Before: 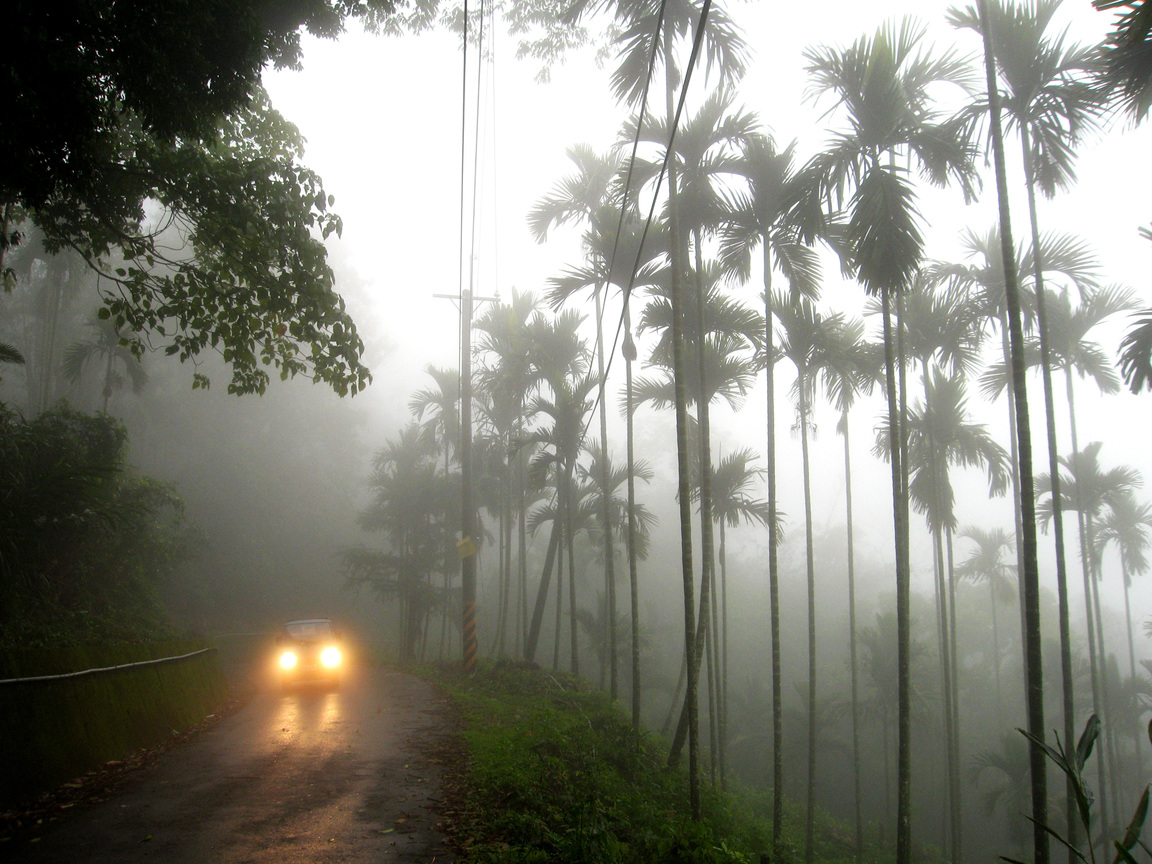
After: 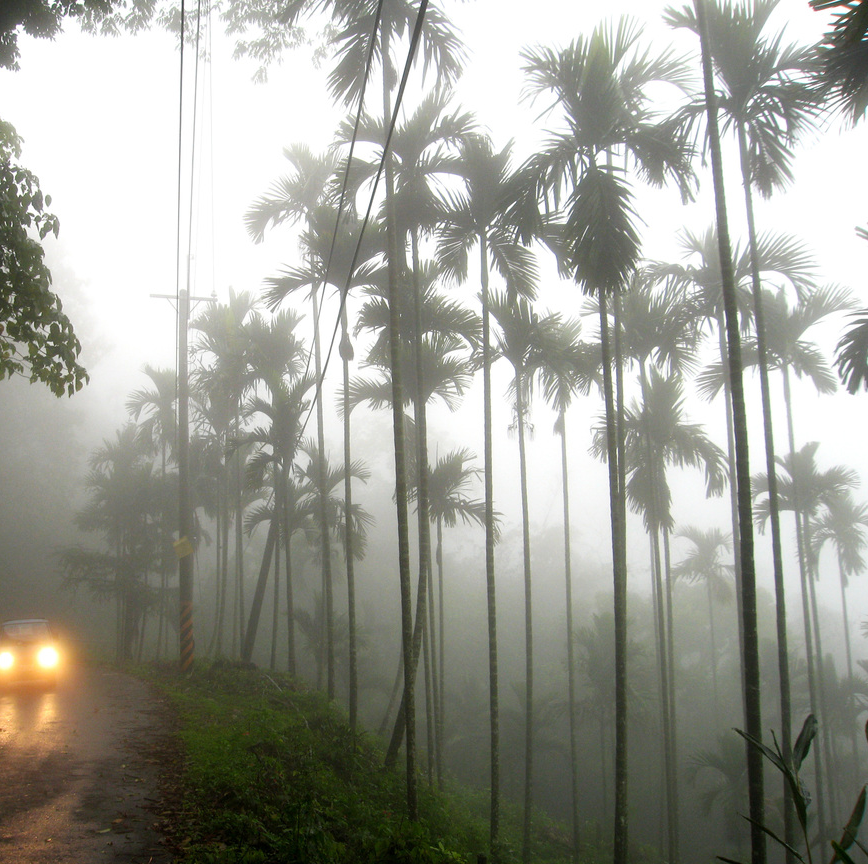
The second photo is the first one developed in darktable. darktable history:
tone curve: color space Lab, independent channels, preserve colors none
white balance: emerald 1
crop and rotate: left 24.6%
